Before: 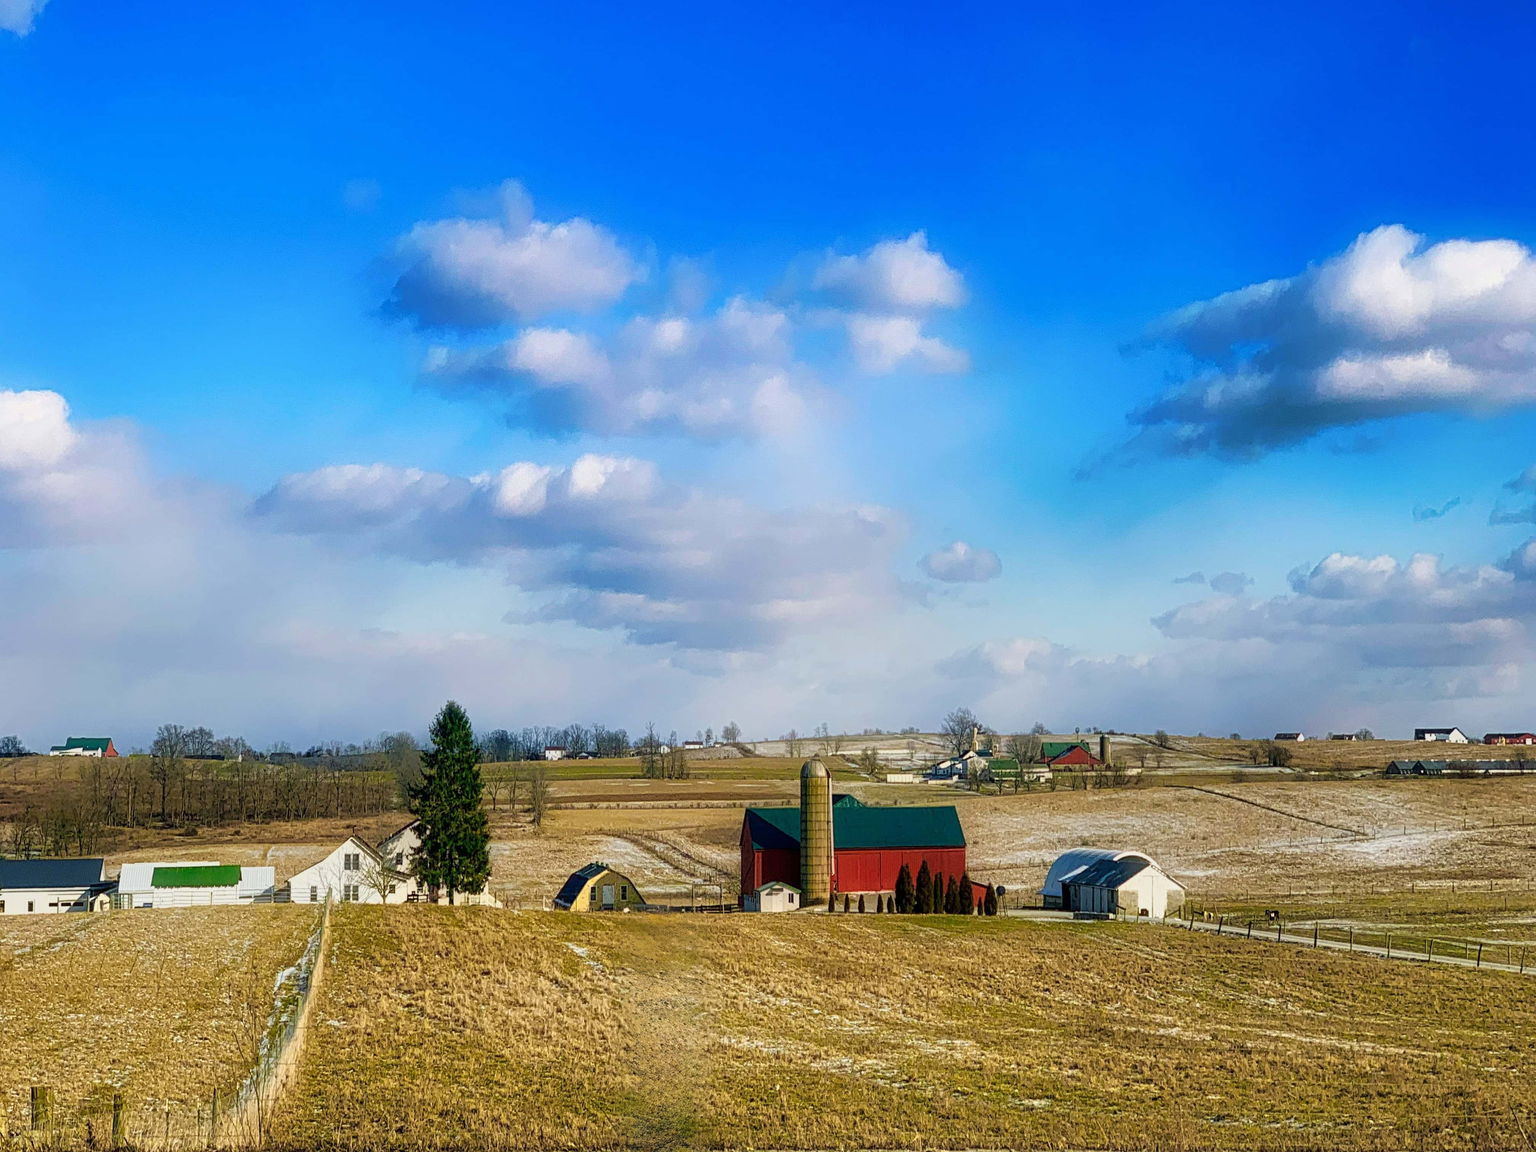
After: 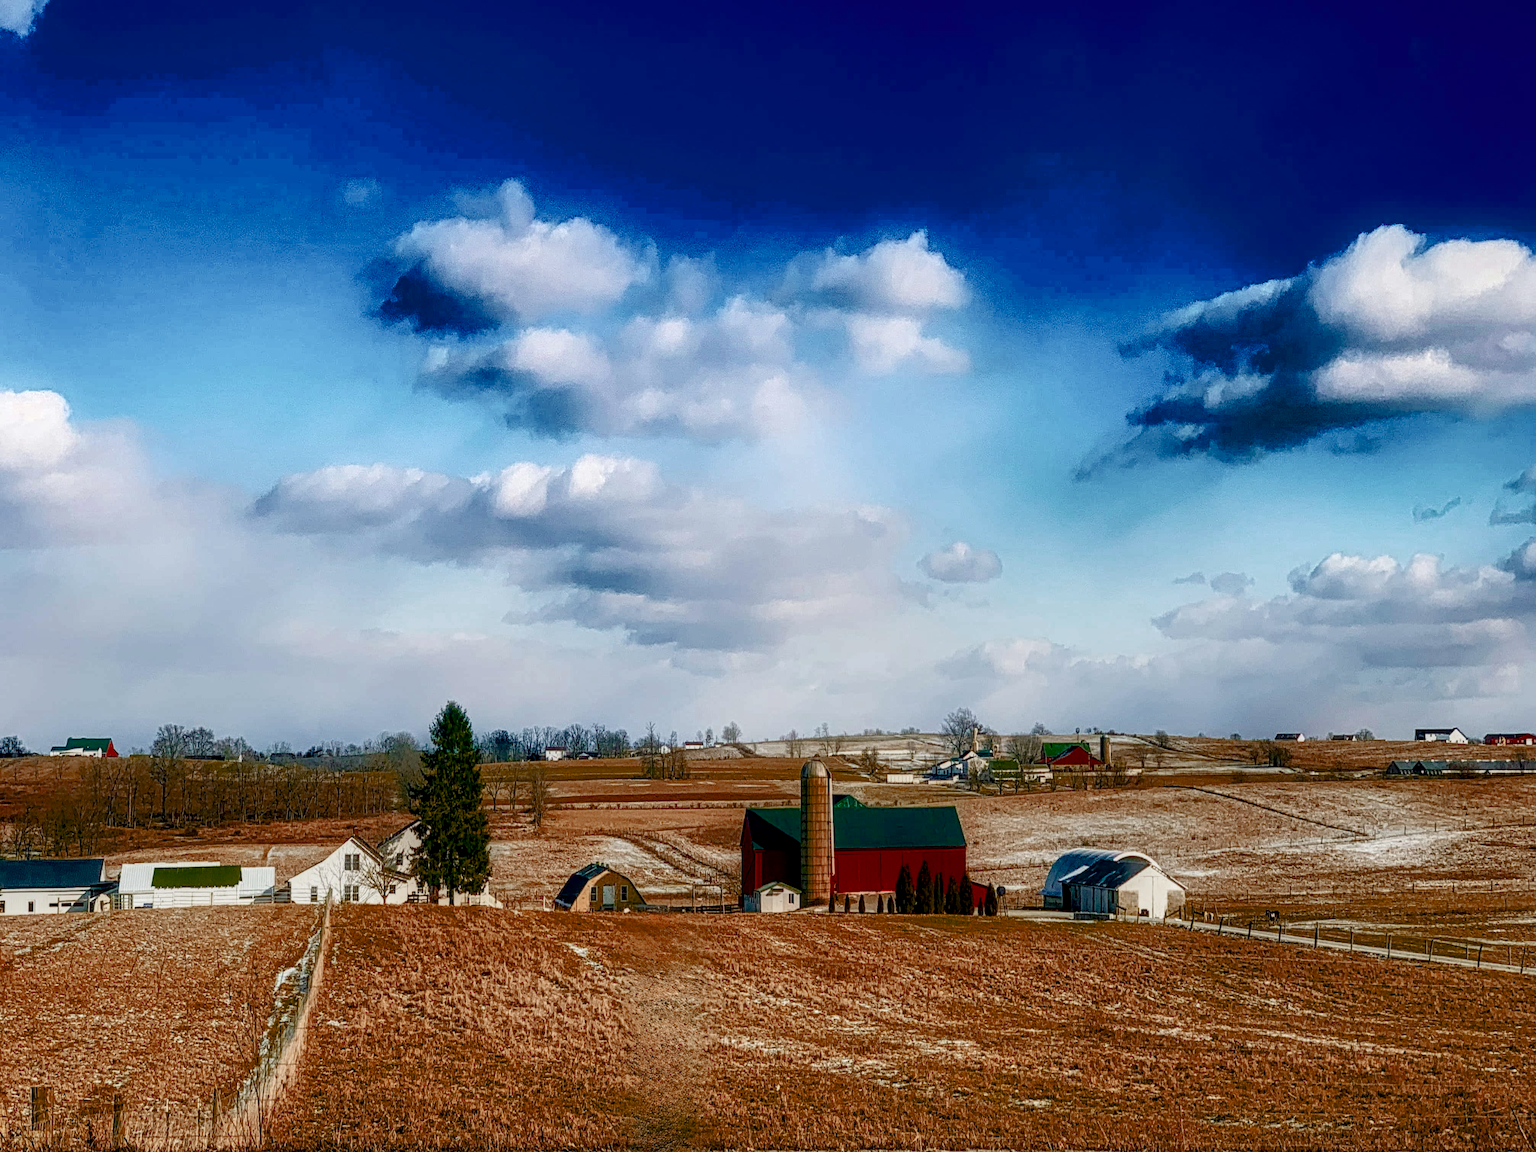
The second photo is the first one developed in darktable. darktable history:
color balance rgb: linear chroma grading › shadows -2.485%, linear chroma grading › highlights -14.344%, linear chroma grading › global chroma -9.74%, linear chroma grading › mid-tones -10.276%, perceptual saturation grading › global saturation 0.483%, perceptual saturation grading › mid-tones 6.42%, perceptual saturation grading › shadows 71.47%, global vibrance 15.785%, saturation formula JzAzBz (2021)
local contrast: on, module defaults
color zones: curves: ch0 [(0, 0.299) (0.25, 0.383) (0.456, 0.352) (0.736, 0.571)]; ch1 [(0, 0.63) (0.151, 0.568) (0.254, 0.416) (0.47, 0.558) (0.732, 0.37) (0.909, 0.492)]; ch2 [(0.004, 0.604) (0.158, 0.443) (0.257, 0.403) (0.761, 0.468)]
